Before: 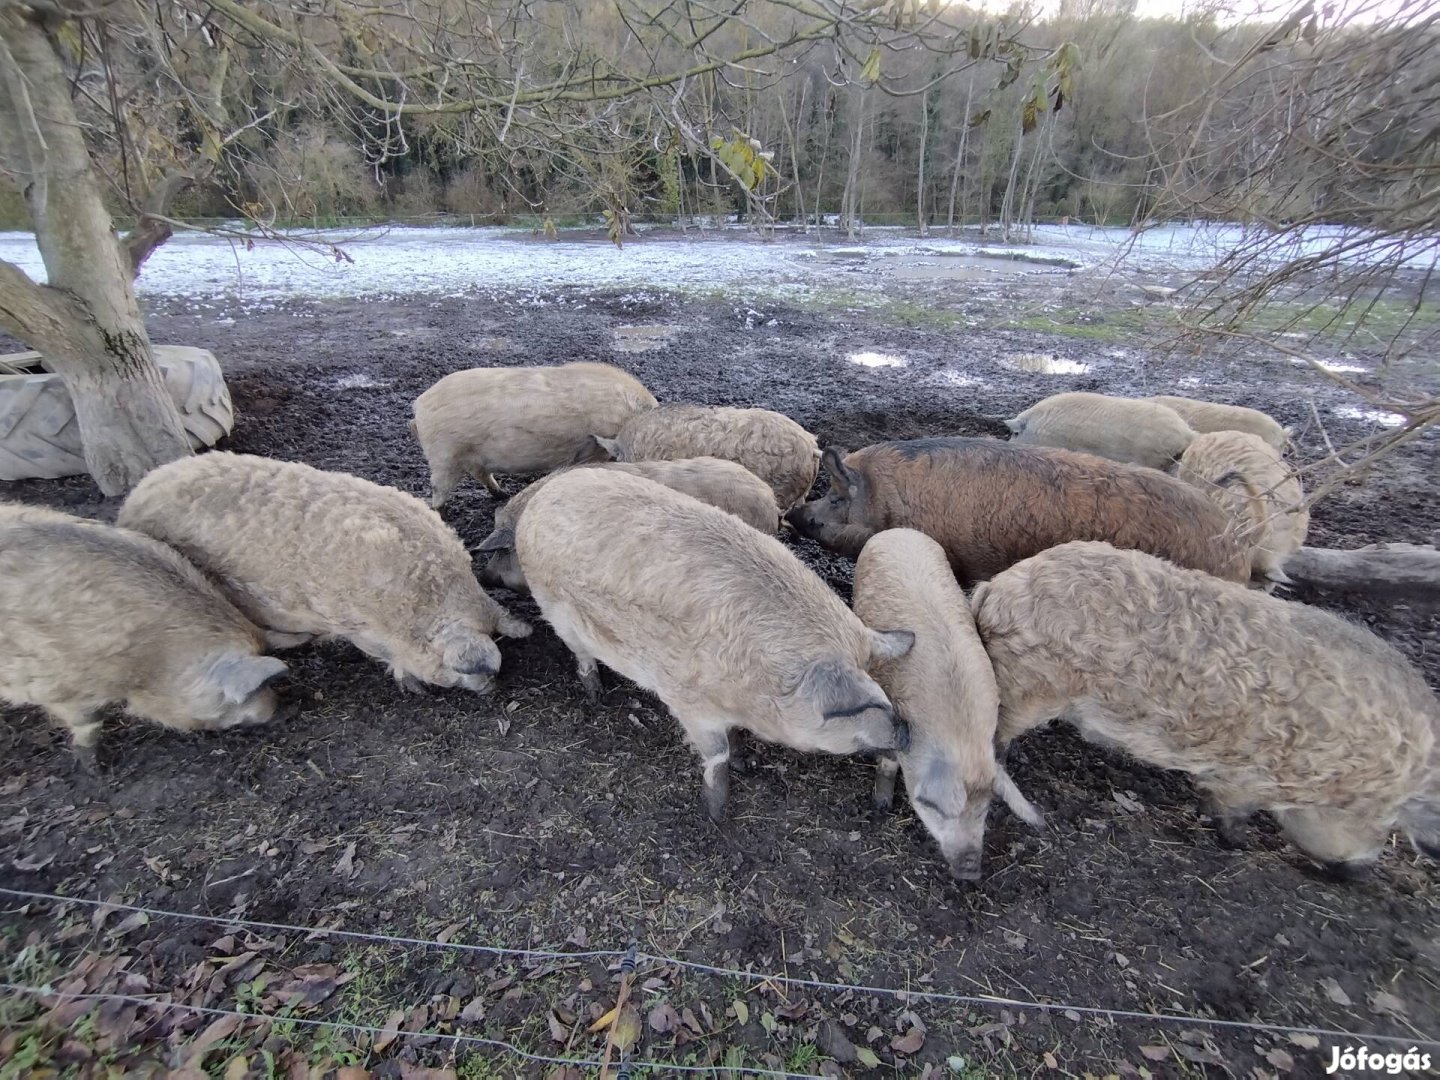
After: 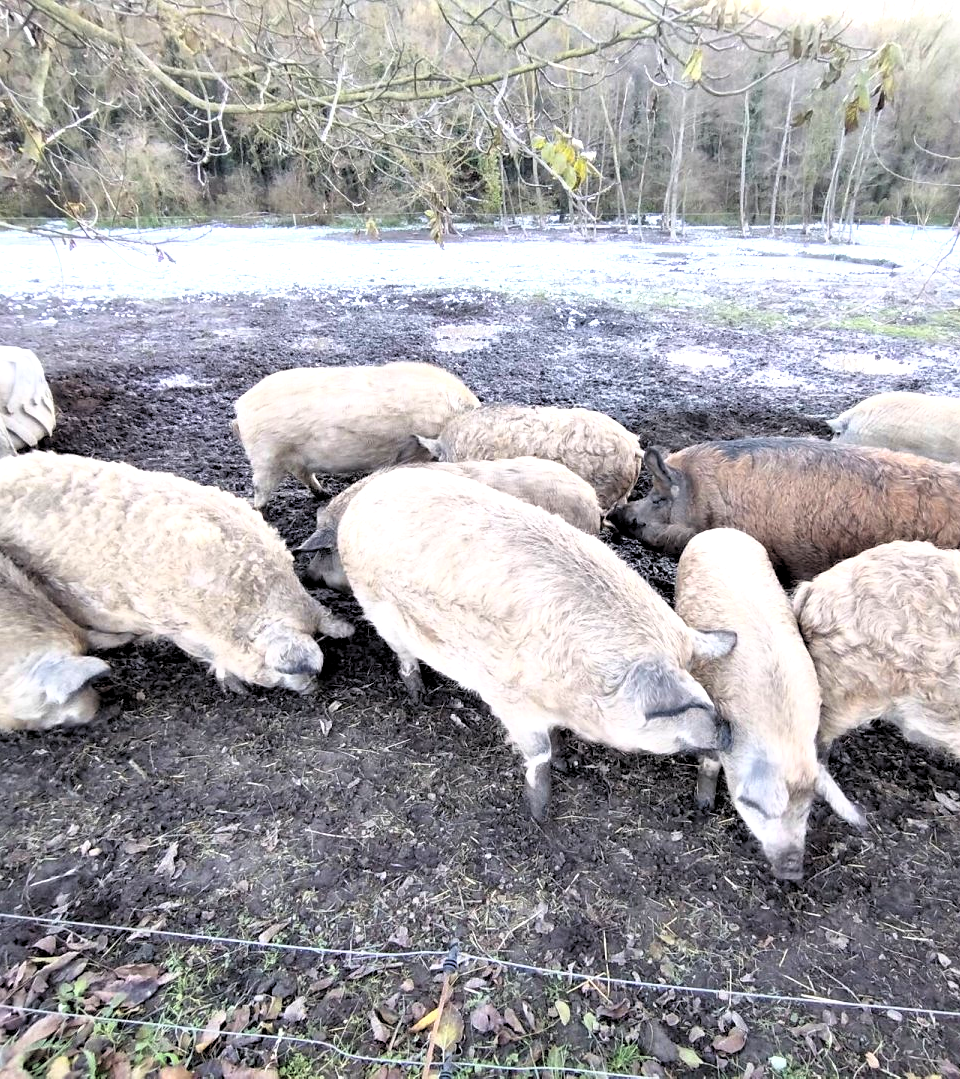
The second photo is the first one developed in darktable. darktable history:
crop and rotate: left 12.419%, right 20.887%
base curve: curves: ch0 [(0.017, 0) (0.425, 0.441) (0.844, 0.933) (1, 1)]
exposure: black level correction 0, exposure 1.2 EV, compensate highlight preservation false
